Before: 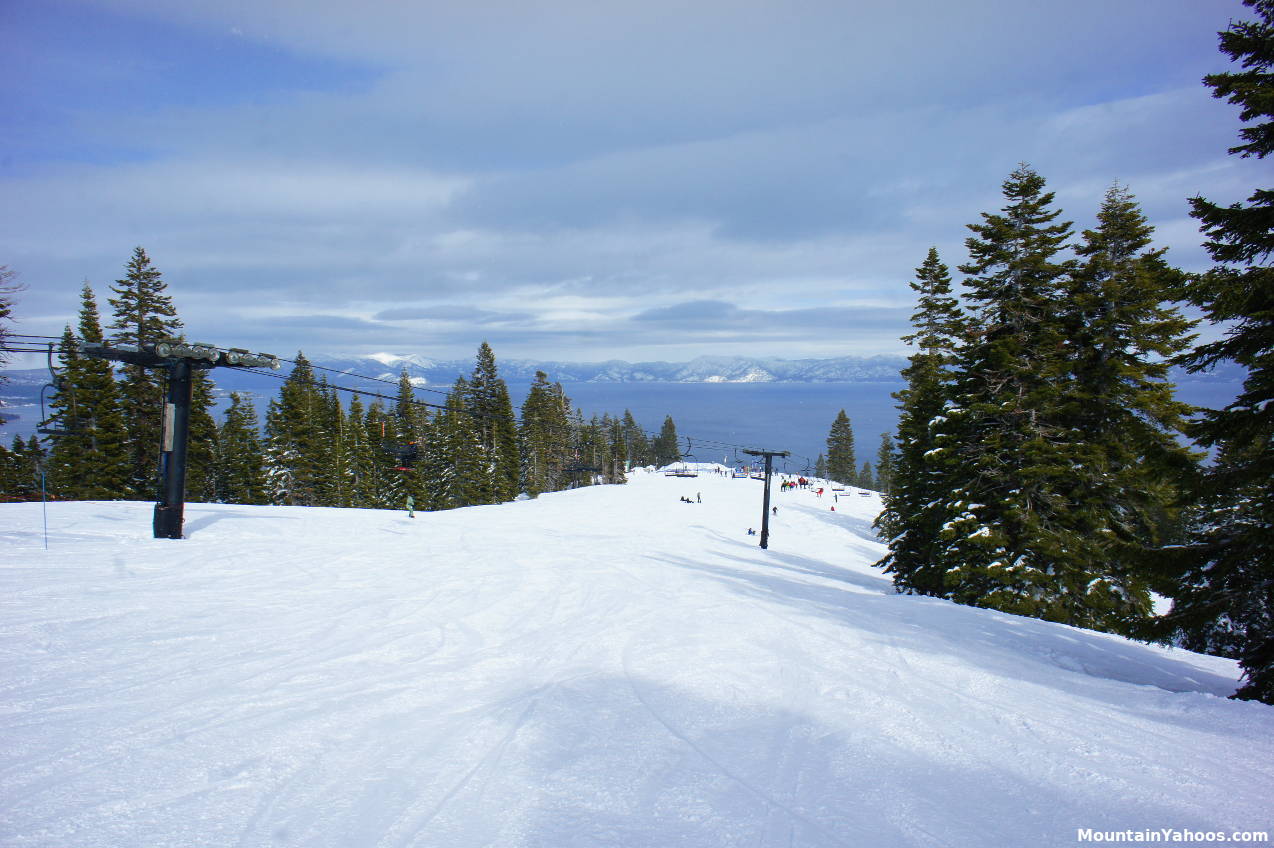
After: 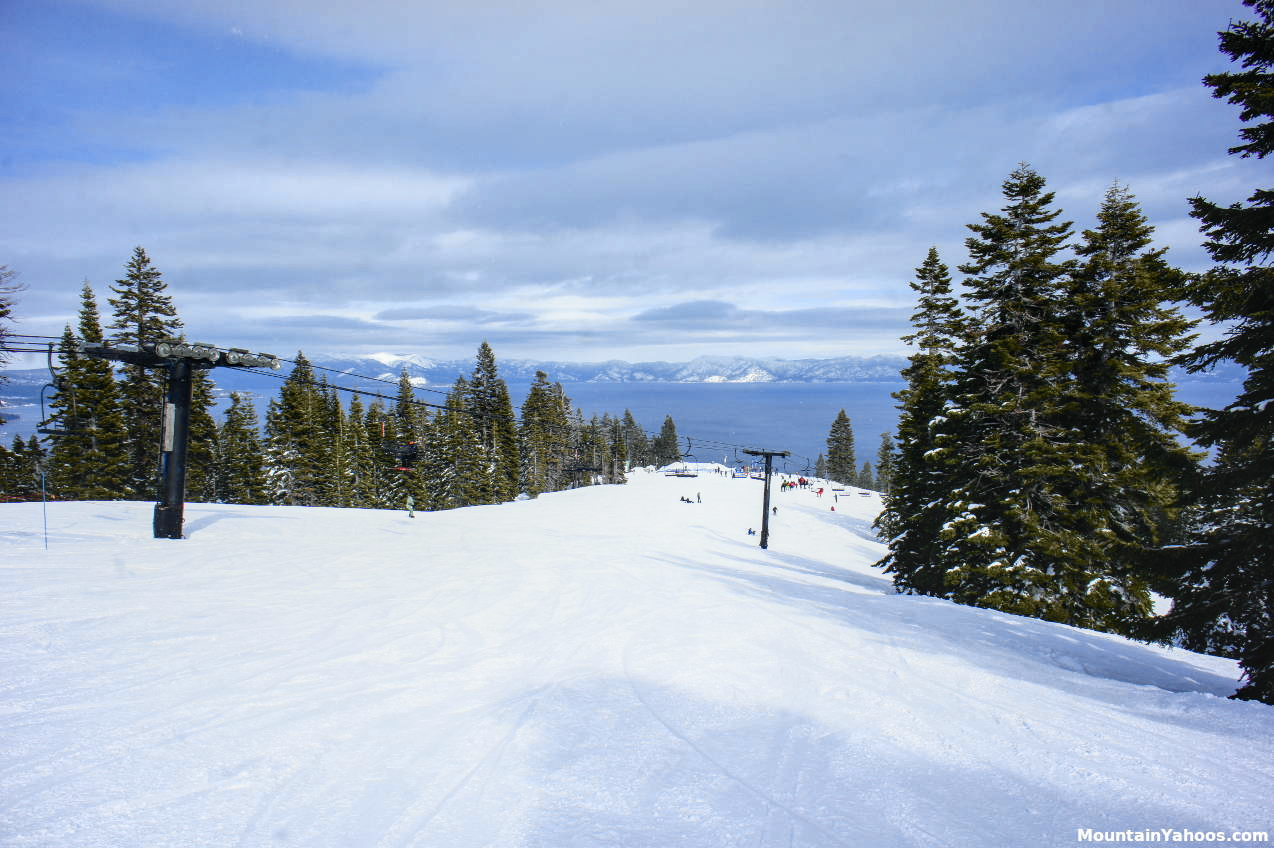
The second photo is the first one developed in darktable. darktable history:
local contrast: on, module defaults
tone curve: curves: ch0 [(0, 0.009) (0.105, 0.08) (0.195, 0.18) (0.283, 0.316) (0.384, 0.434) (0.485, 0.531) (0.638, 0.69) (0.81, 0.872) (1, 0.977)]; ch1 [(0, 0) (0.161, 0.092) (0.35, 0.33) (0.379, 0.401) (0.456, 0.469) (0.502, 0.5) (0.525, 0.514) (0.586, 0.604) (0.642, 0.645) (0.858, 0.817) (1, 0.942)]; ch2 [(0, 0) (0.371, 0.362) (0.437, 0.437) (0.48, 0.49) (0.53, 0.515) (0.56, 0.571) (0.622, 0.606) (0.881, 0.795) (1, 0.929)], color space Lab, independent channels, preserve colors none
